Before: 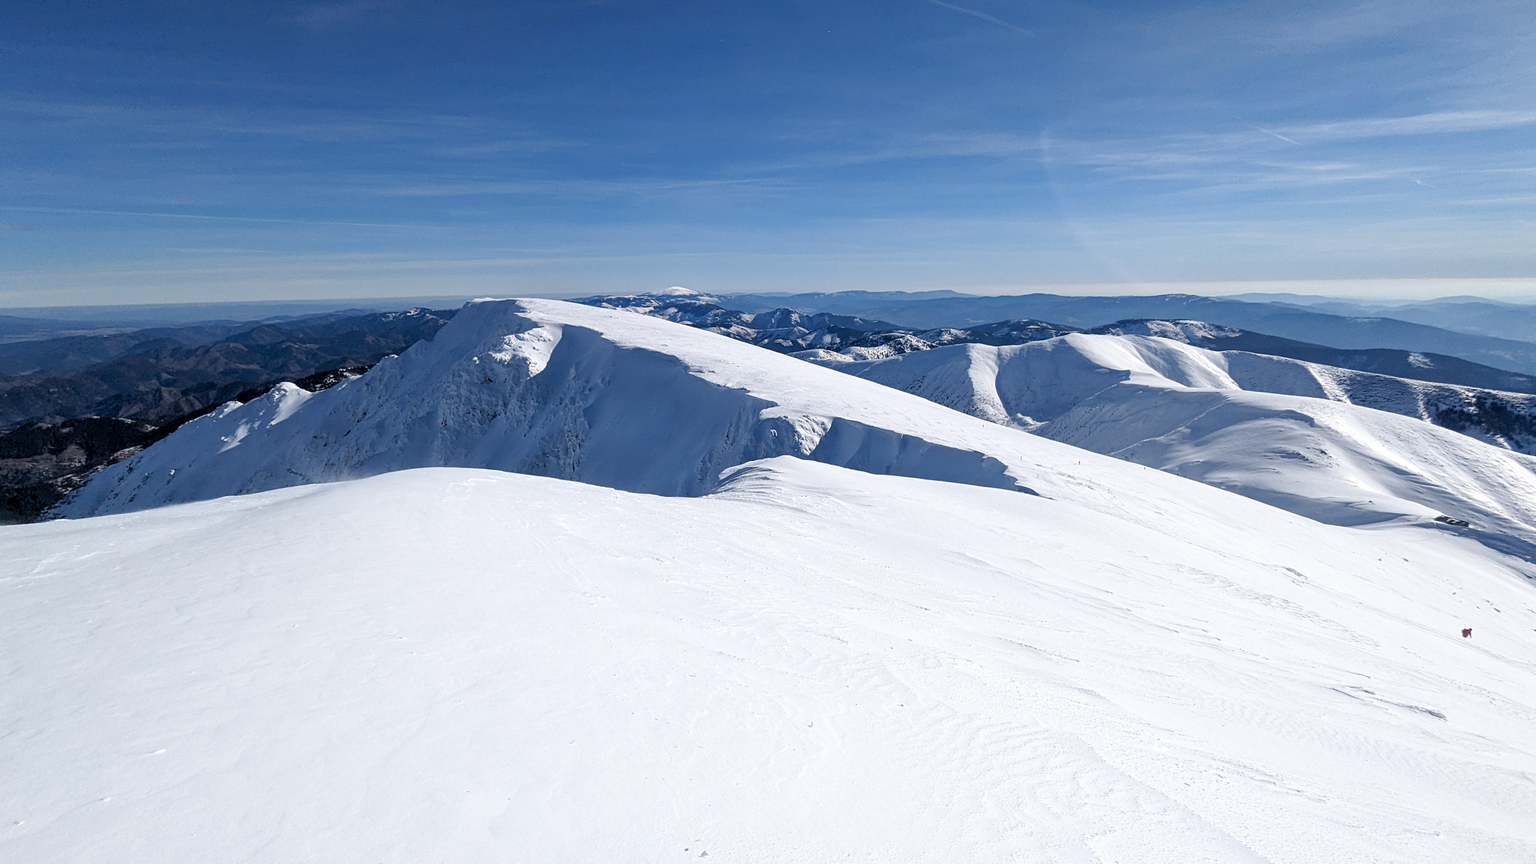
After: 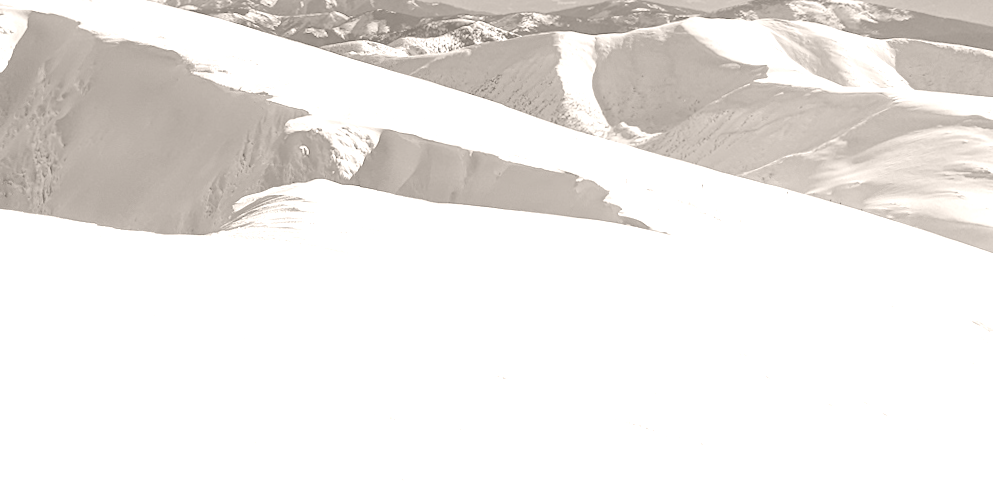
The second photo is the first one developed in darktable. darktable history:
crop: left 35.03%, top 36.625%, right 14.663%, bottom 20.057%
contrast brightness saturation: contrast -0.26, saturation -0.43
rotate and perspective: rotation -0.45°, automatic cropping original format, crop left 0.008, crop right 0.992, crop top 0.012, crop bottom 0.988
colorize: hue 34.49°, saturation 35.33%, source mix 100%, lightness 55%, version 1
